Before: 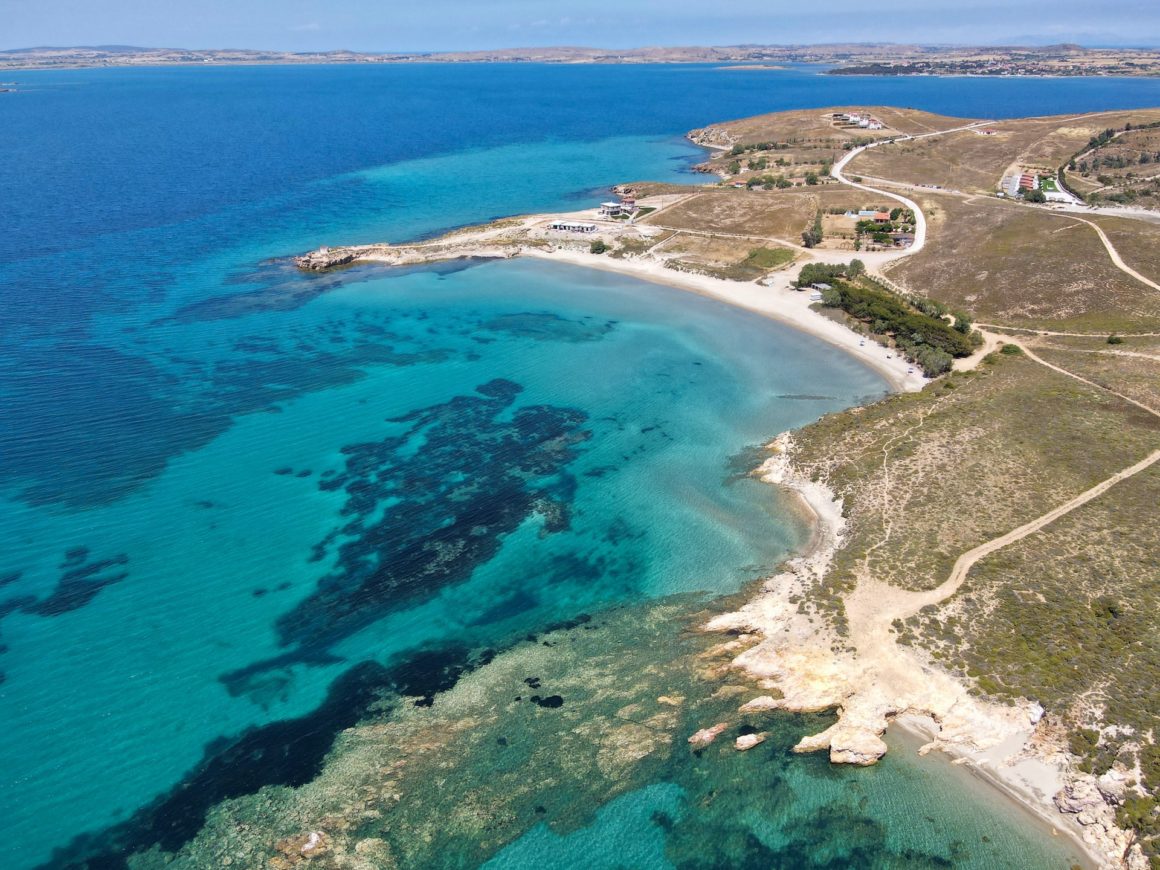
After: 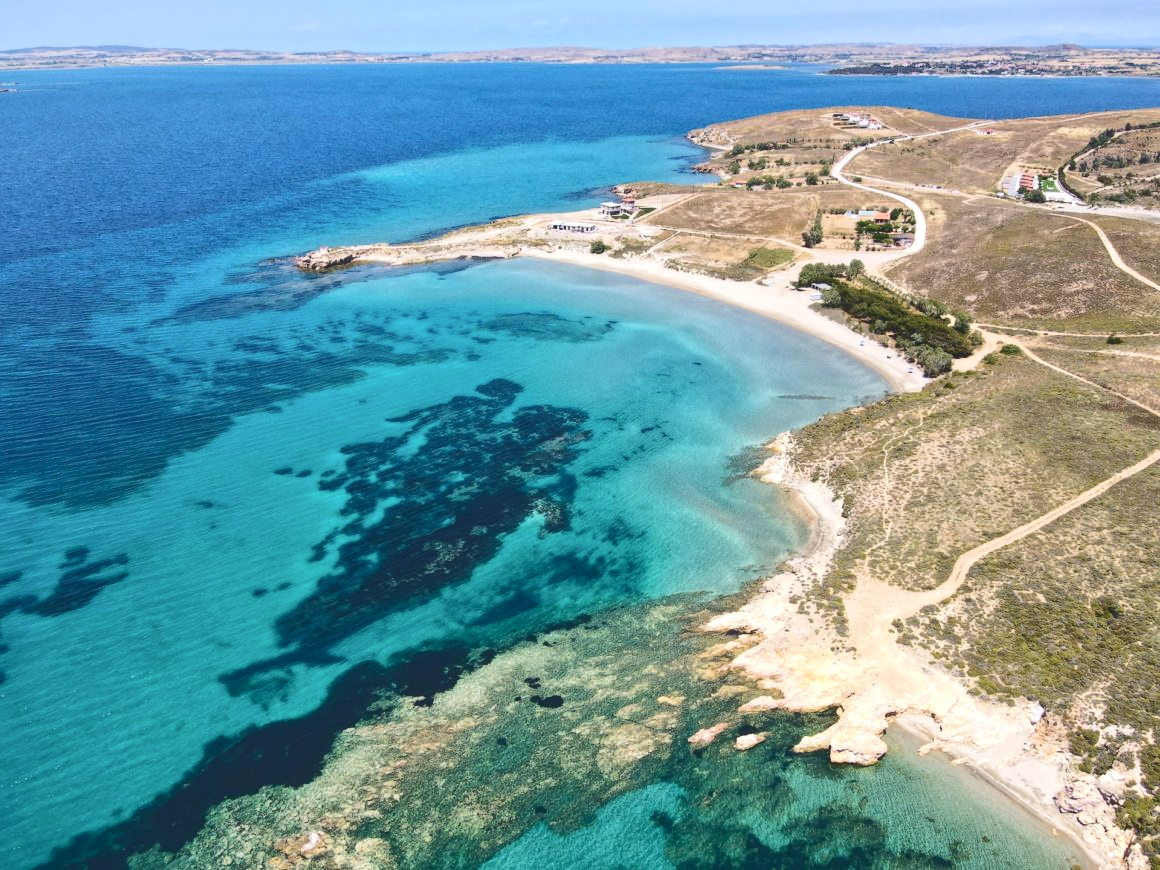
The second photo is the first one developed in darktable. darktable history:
tone curve: curves: ch0 [(0, 0) (0.003, 0.172) (0.011, 0.177) (0.025, 0.177) (0.044, 0.177) (0.069, 0.178) (0.1, 0.181) (0.136, 0.19) (0.177, 0.208) (0.224, 0.226) (0.277, 0.274) (0.335, 0.338) (0.399, 0.43) (0.468, 0.535) (0.543, 0.635) (0.623, 0.726) (0.709, 0.815) (0.801, 0.882) (0.898, 0.936) (1, 1)], color space Lab, independent channels, preserve colors none
velvia: strength 9.99%
local contrast: highlights 106%, shadows 99%, detail 119%, midtone range 0.2
